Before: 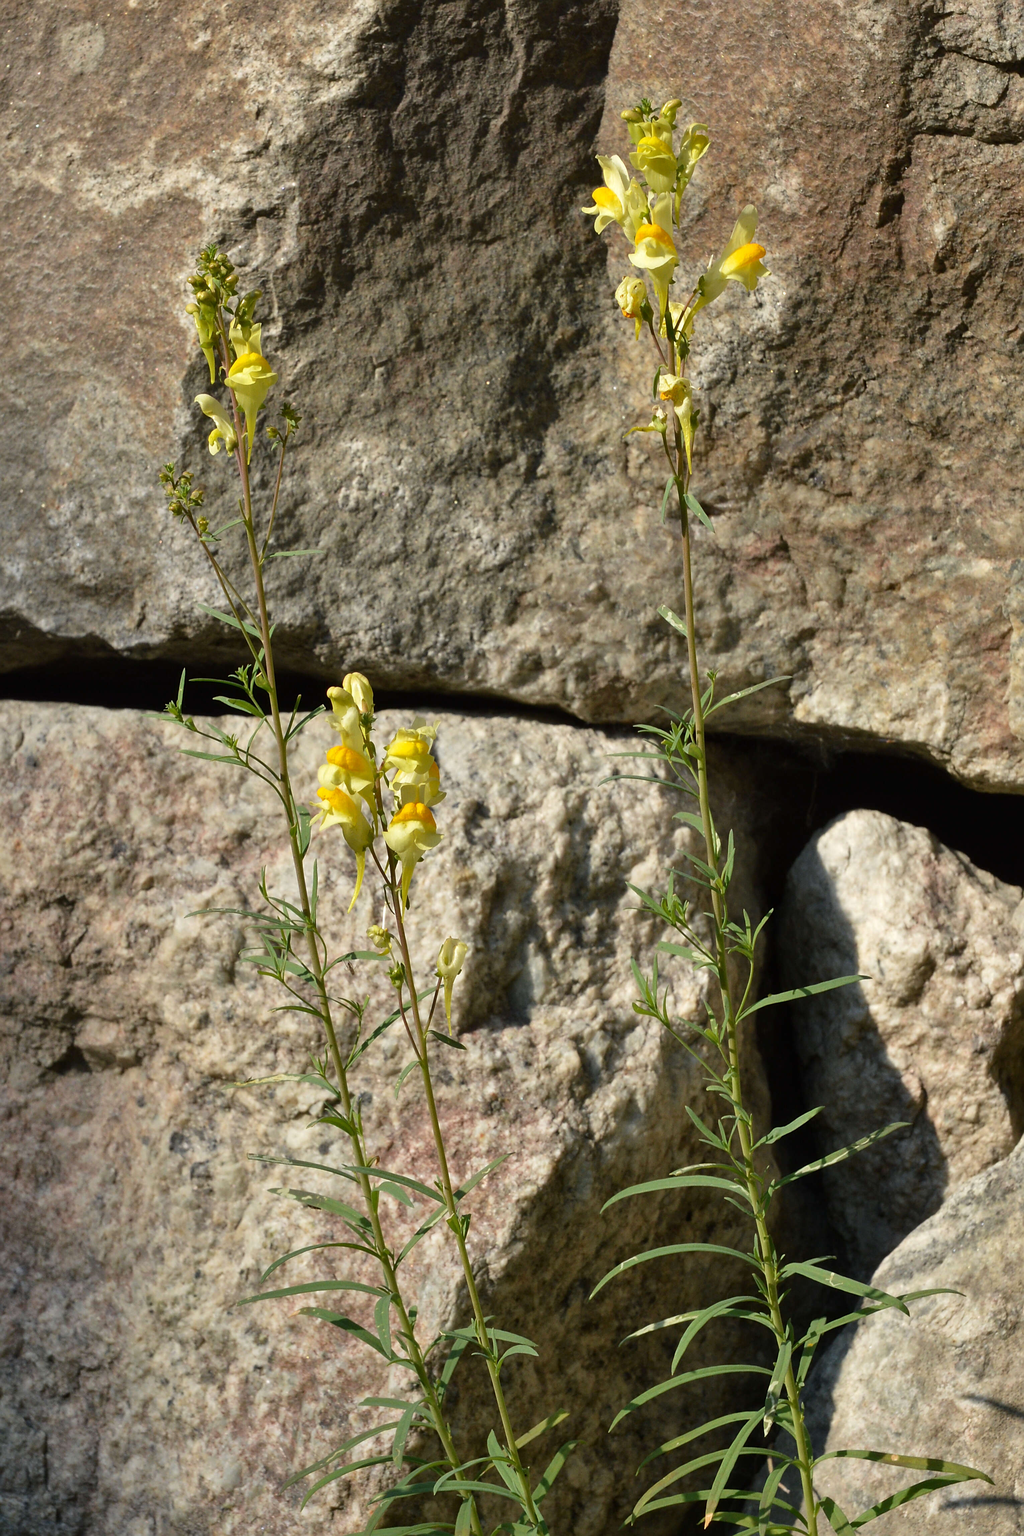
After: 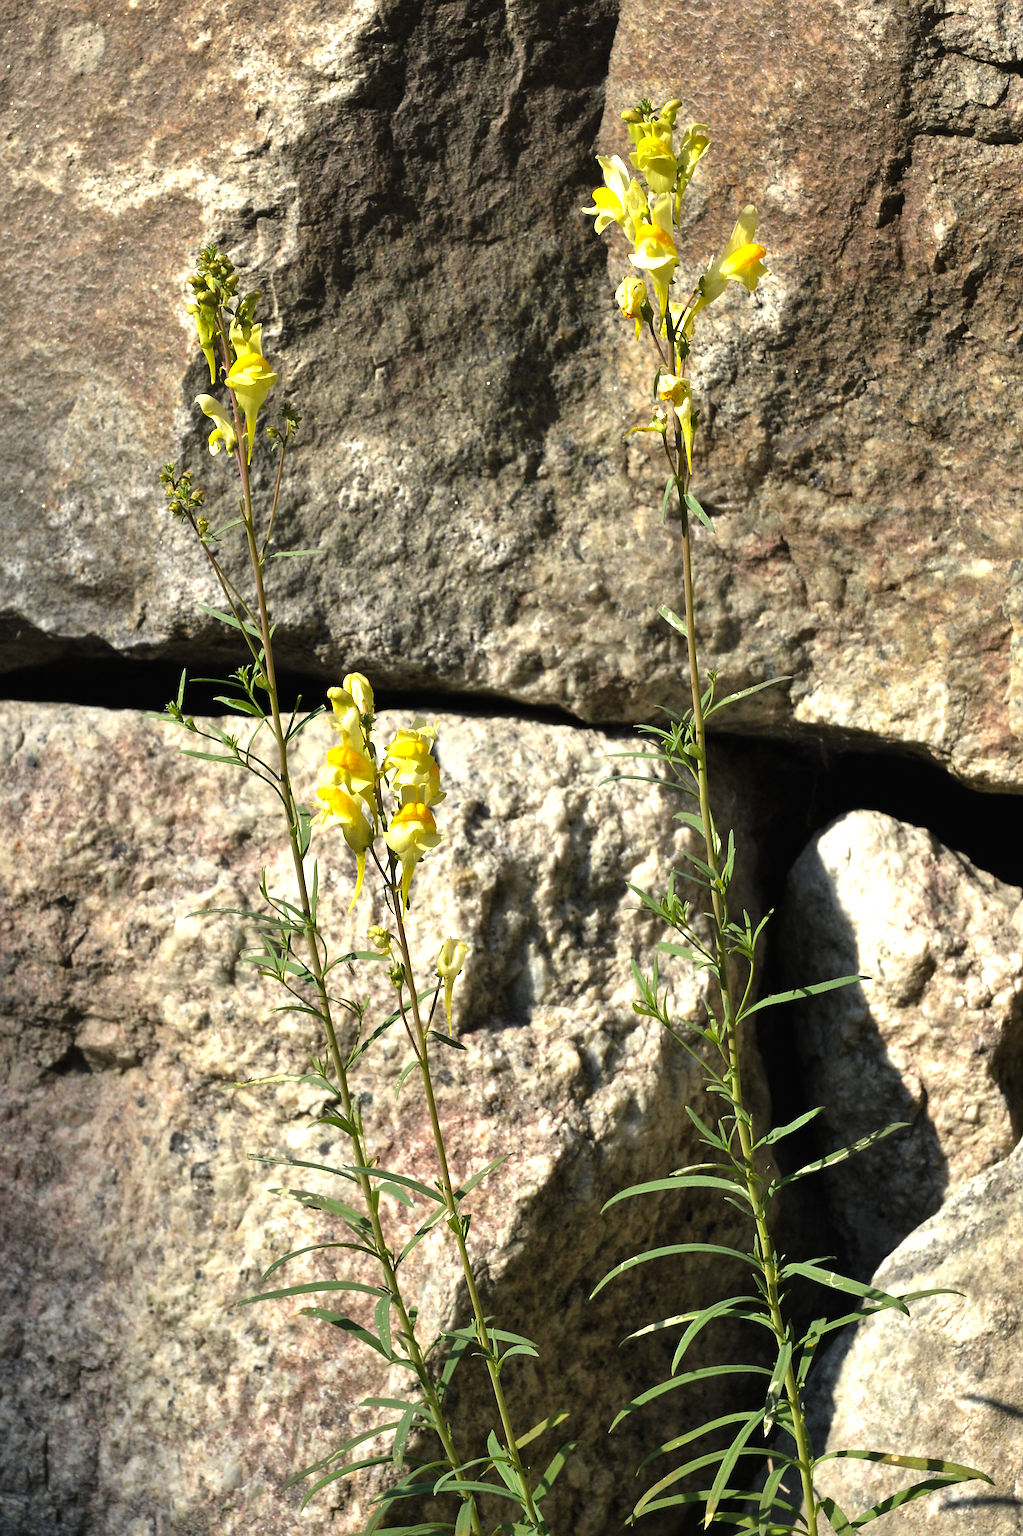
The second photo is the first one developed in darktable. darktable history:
contrast brightness saturation: contrast -0.099, brightness 0.054, saturation 0.083
levels: black 0.053%, levels [0.044, 0.475, 0.791]
